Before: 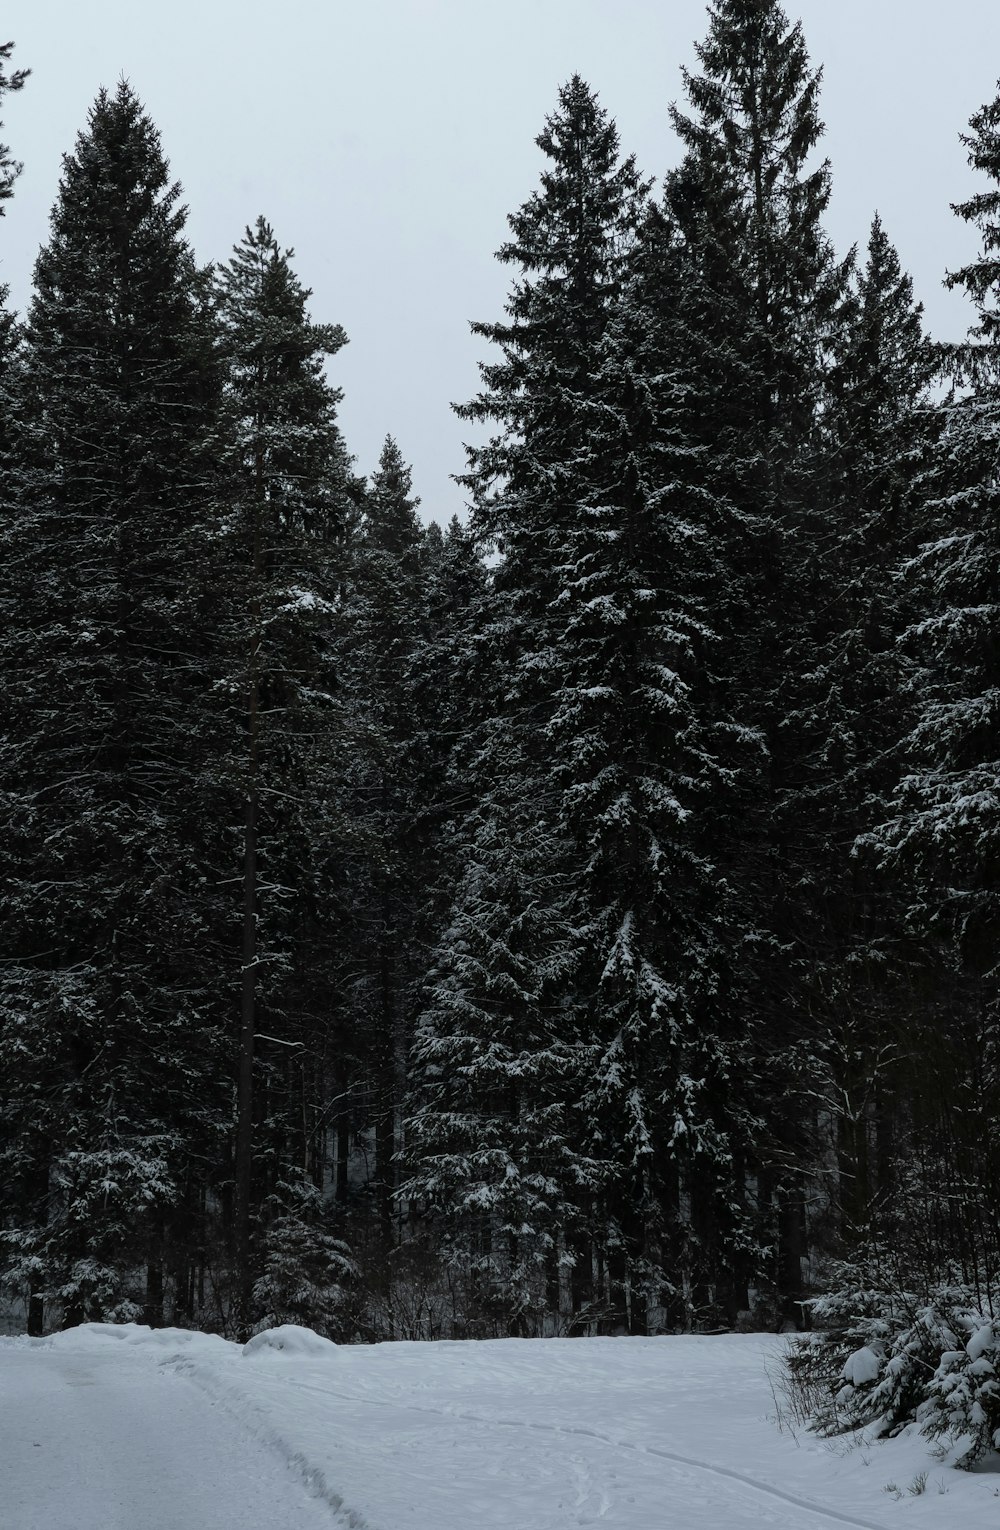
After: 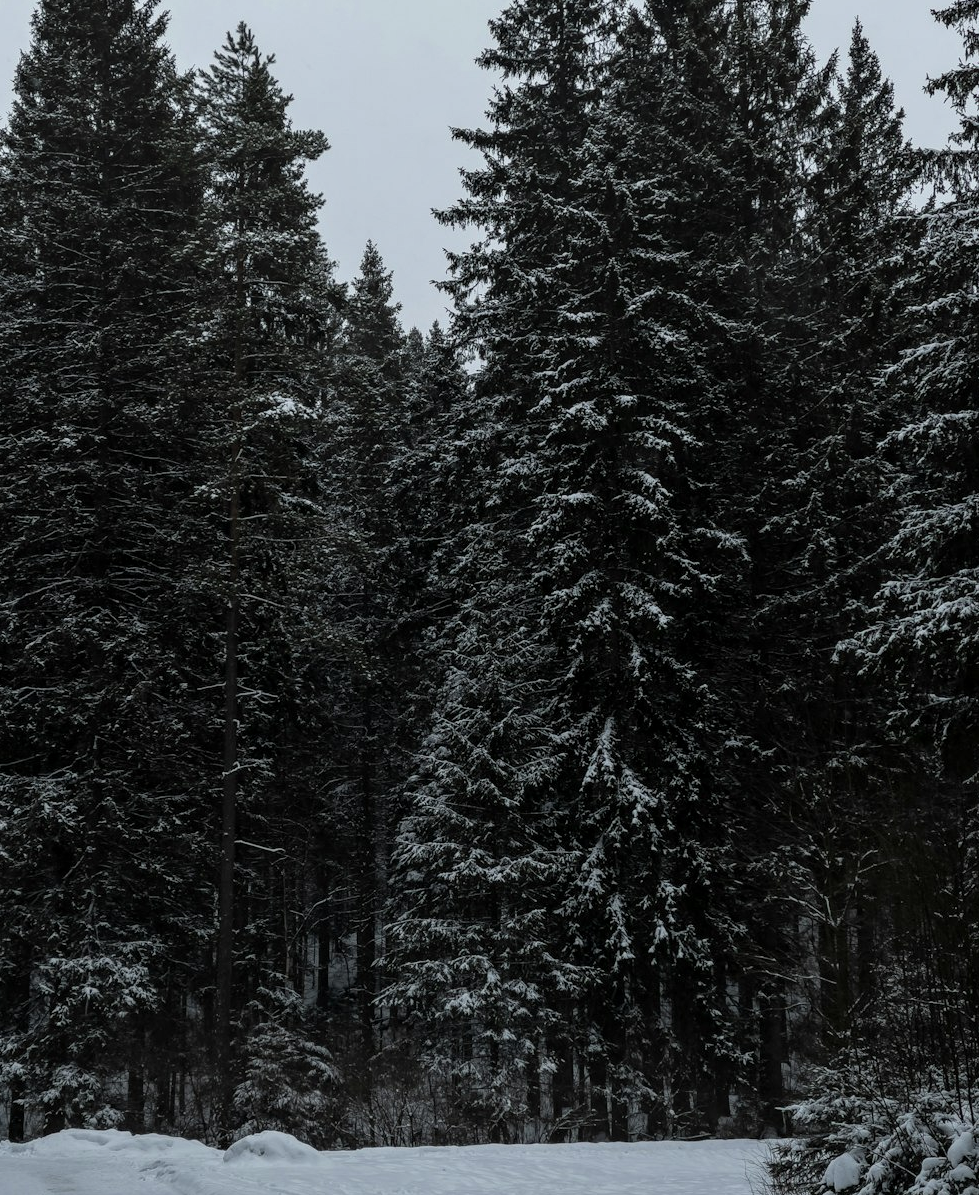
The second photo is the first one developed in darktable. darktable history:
crop and rotate: left 1.908%, top 12.686%, right 0.188%, bottom 9.176%
contrast brightness saturation: saturation -0.052
local contrast: on, module defaults
